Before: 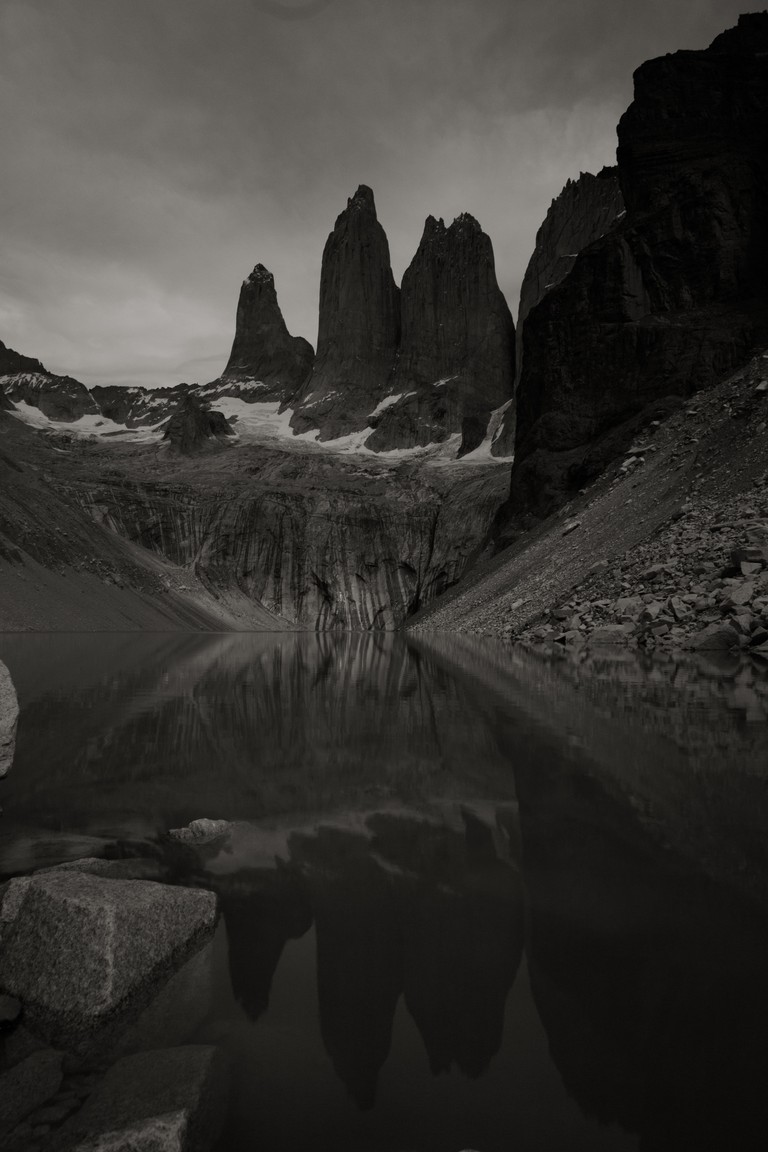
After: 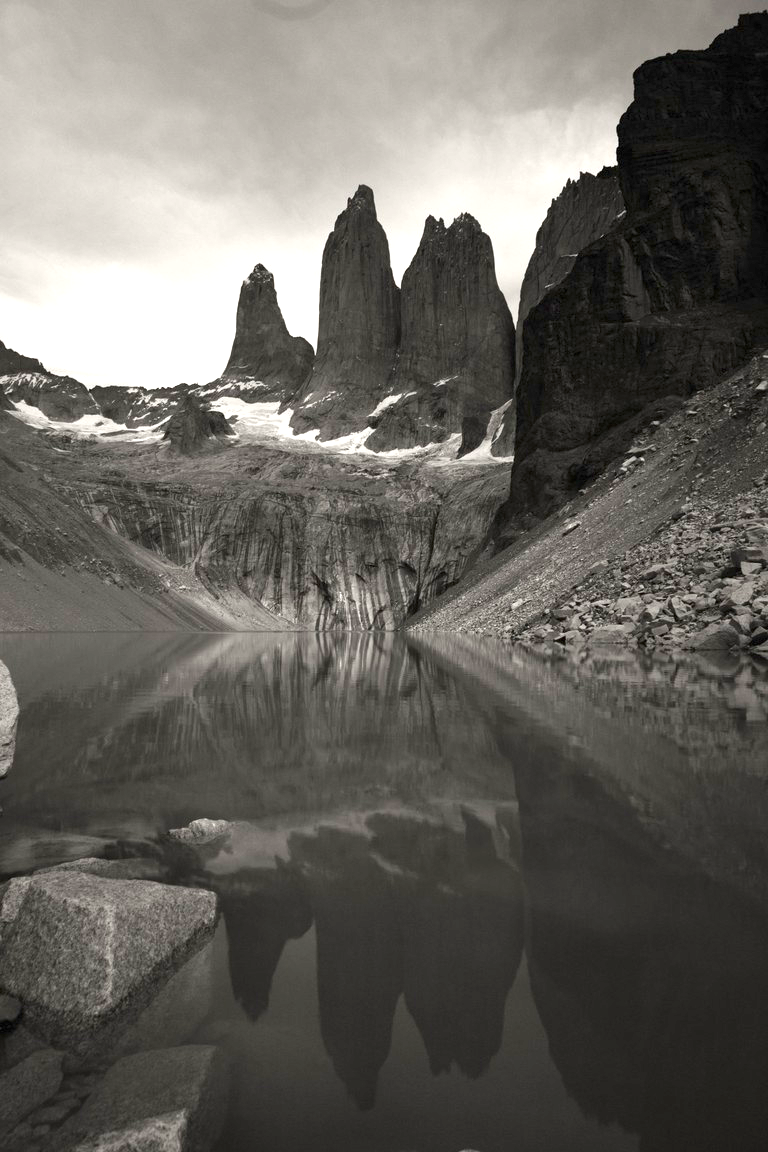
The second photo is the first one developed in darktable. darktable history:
exposure: black level correction 0, exposure 1.945 EV, compensate exposure bias true, compensate highlight preservation false
